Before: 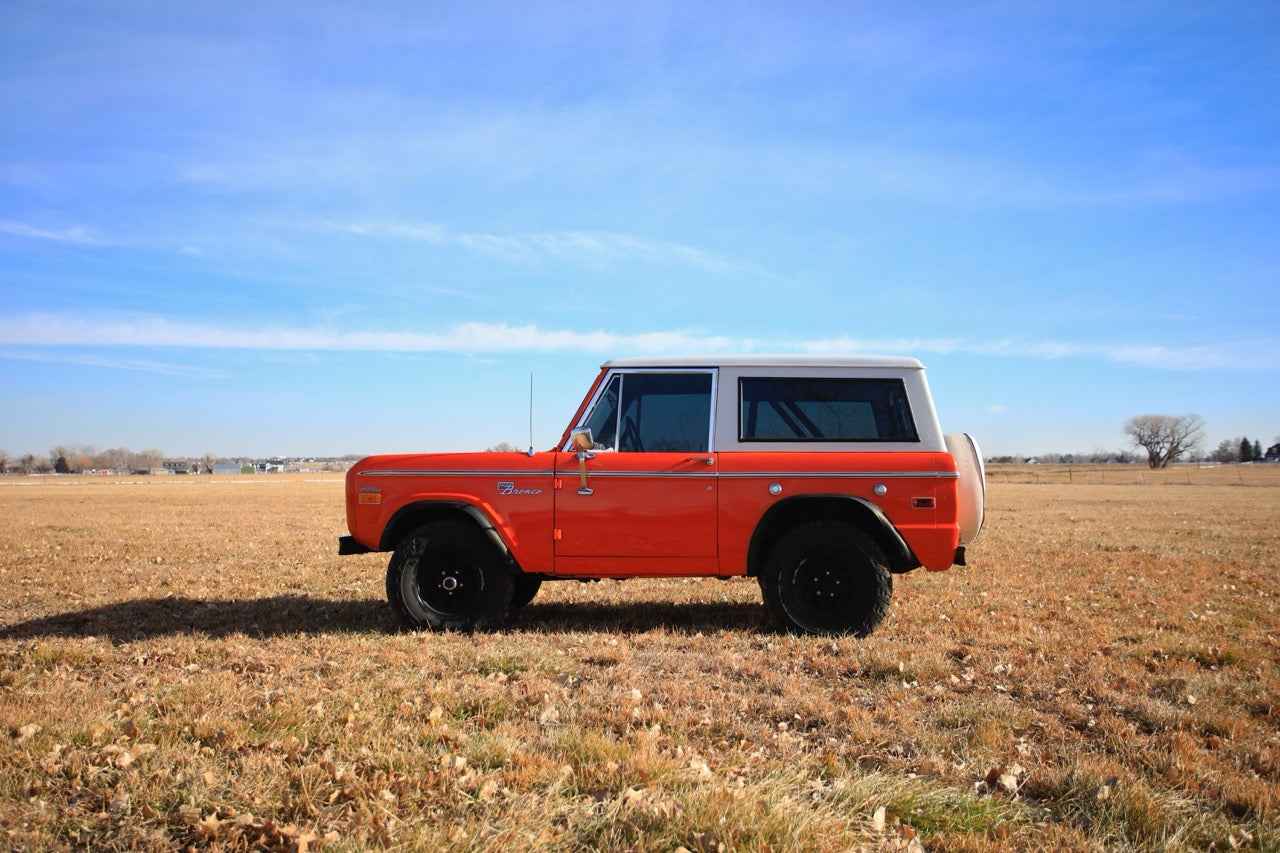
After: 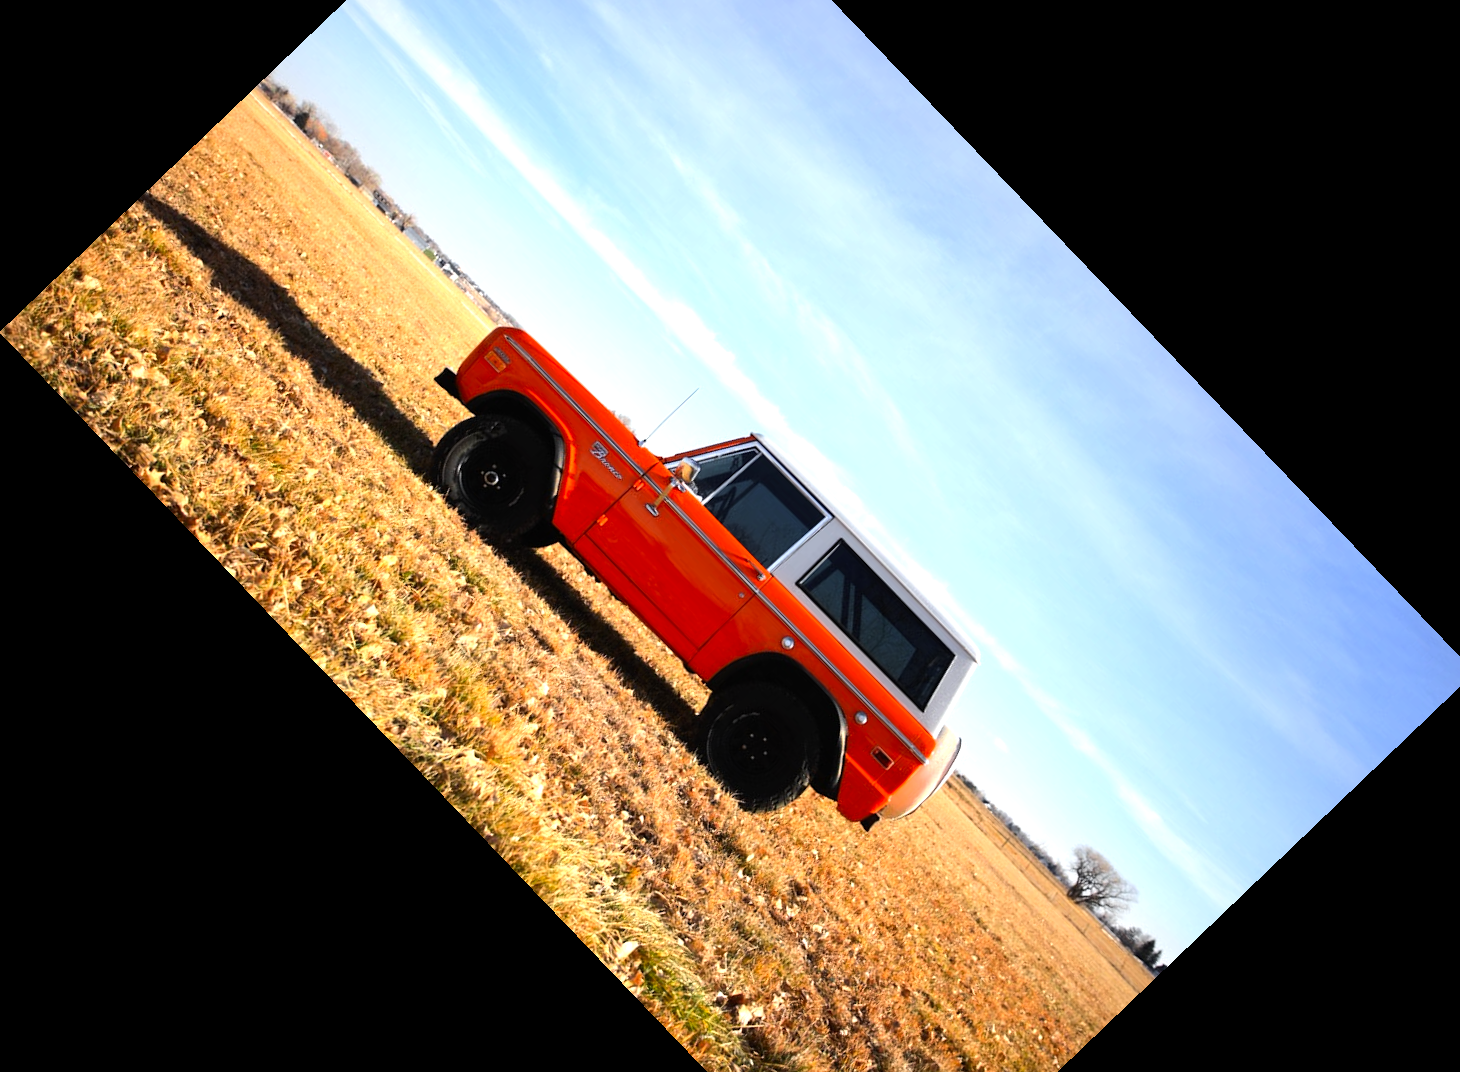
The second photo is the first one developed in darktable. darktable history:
color zones: curves: ch0 [(0, 0.511) (0.143, 0.531) (0.286, 0.56) (0.429, 0.5) (0.571, 0.5) (0.714, 0.5) (0.857, 0.5) (1, 0.5)]; ch1 [(0, 0.525) (0.143, 0.705) (0.286, 0.715) (0.429, 0.35) (0.571, 0.35) (0.714, 0.35) (0.857, 0.4) (1, 0.4)]; ch2 [(0, 0.572) (0.143, 0.512) (0.286, 0.473) (0.429, 0.45) (0.571, 0.5) (0.714, 0.5) (0.857, 0.518) (1, 0.518)]
tone equalizer: -8 EV -0.75 EV, -7 EV -0.7 EV, -6 EV -0.6 EV, -5 EV -0.4 EV, -3 EV 0.4 EV, -2 EV 0.6 EV, -1 EV 0.7 EV, +0 EV 0.75 EV, edges refinement/feathering 500, mask exposure compensation -1.57 EV, preserve details no
rotate and perspective: rotation -1°, crop left 0.011, crop right 0.989, crop top 0.025, crop bottom 0.975
crop and rotate: angle -46.26°, top 16.234%, right 0.912%, bottom 11.704%
